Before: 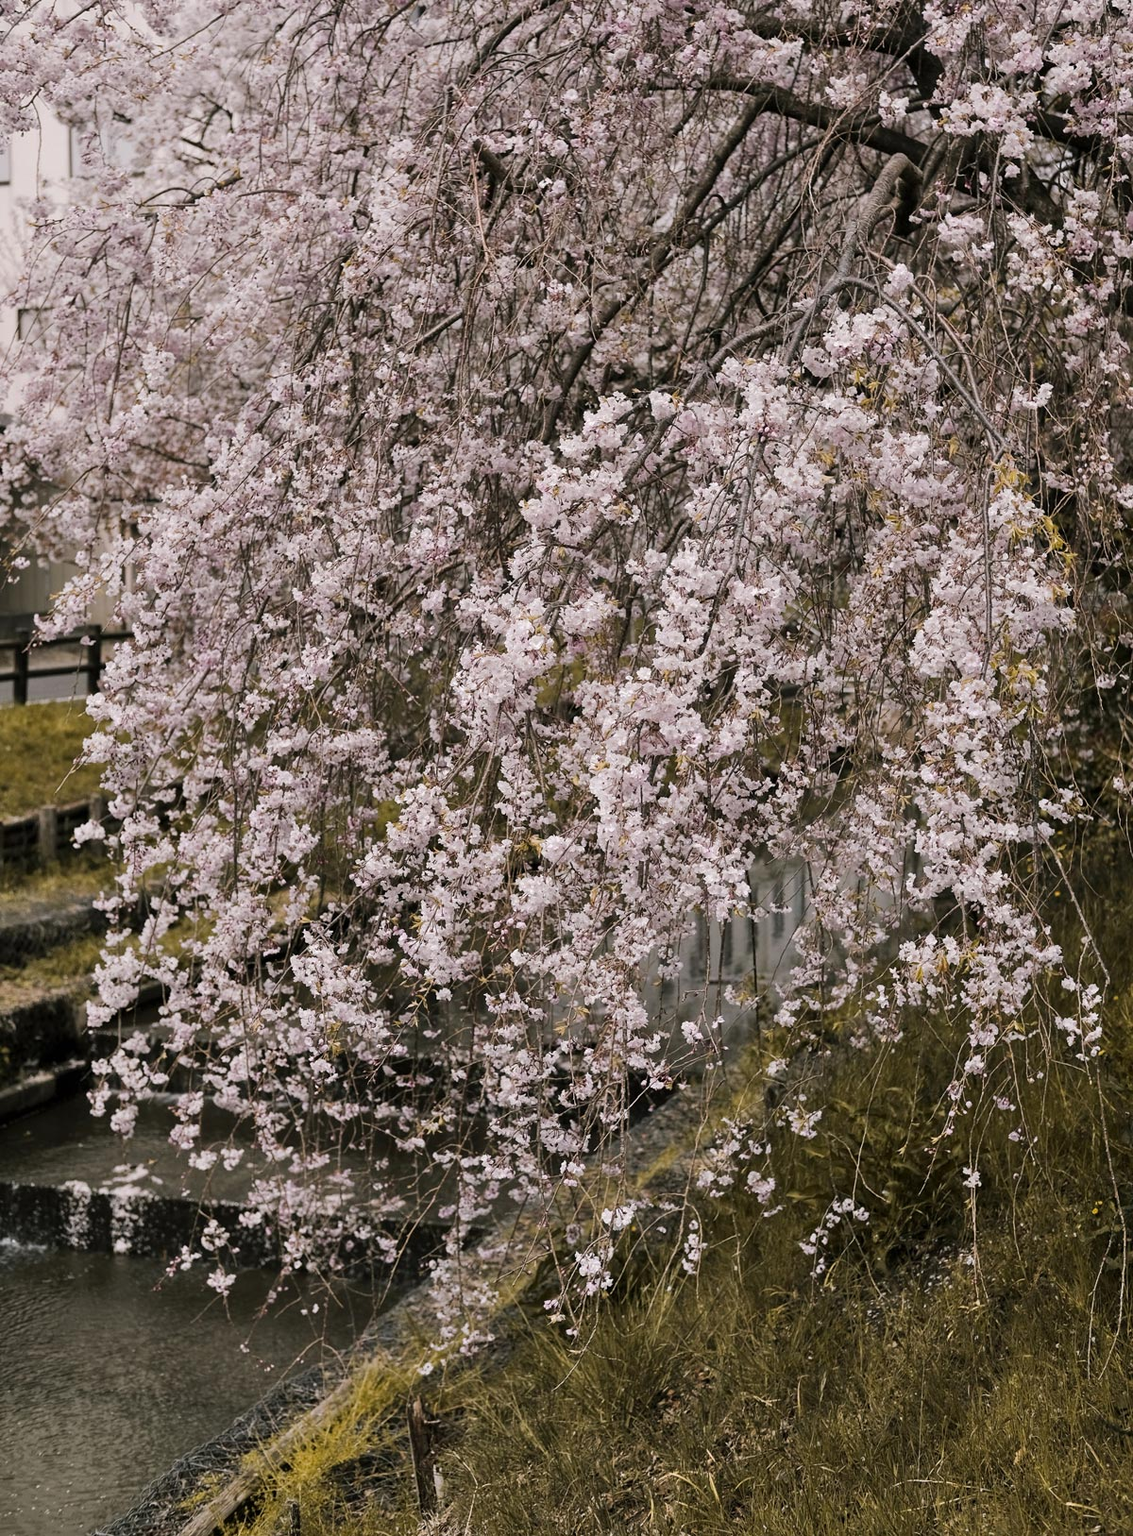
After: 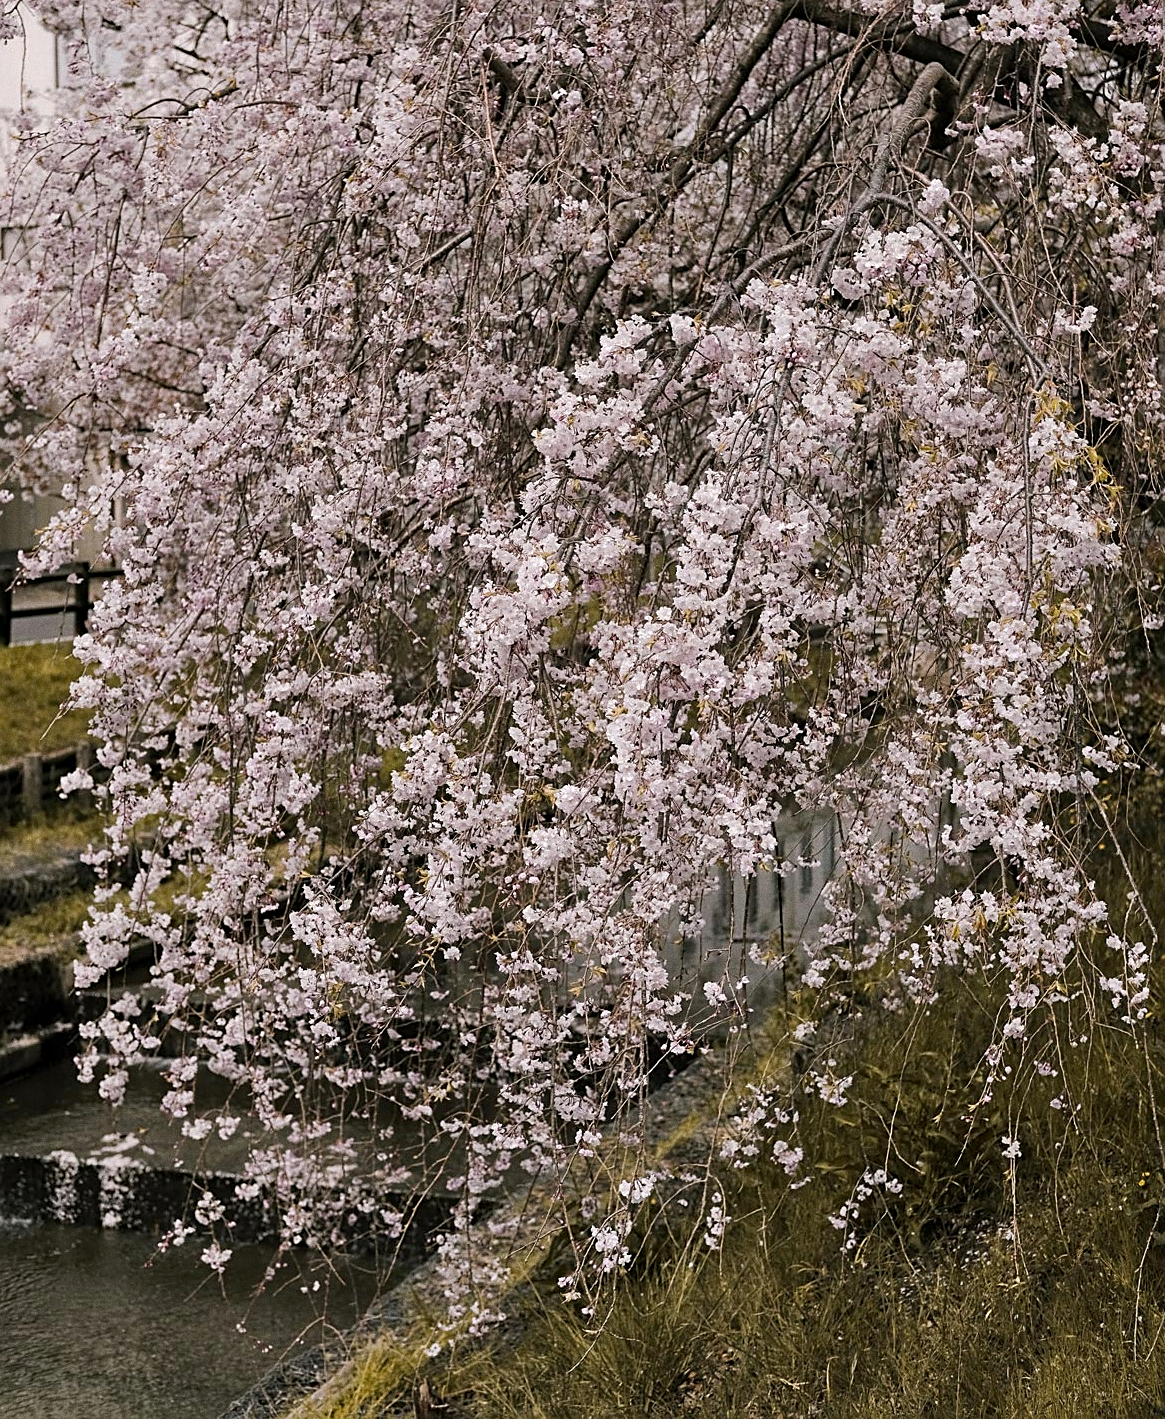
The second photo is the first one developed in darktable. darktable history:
crop: left 1.507%, top 6.147%, right 1.379%, bottom 6.637%
grain: coarseness 0.09 ISO
sharpen: on, module defaults
haze removal: compatibility mode true, adaptive false
